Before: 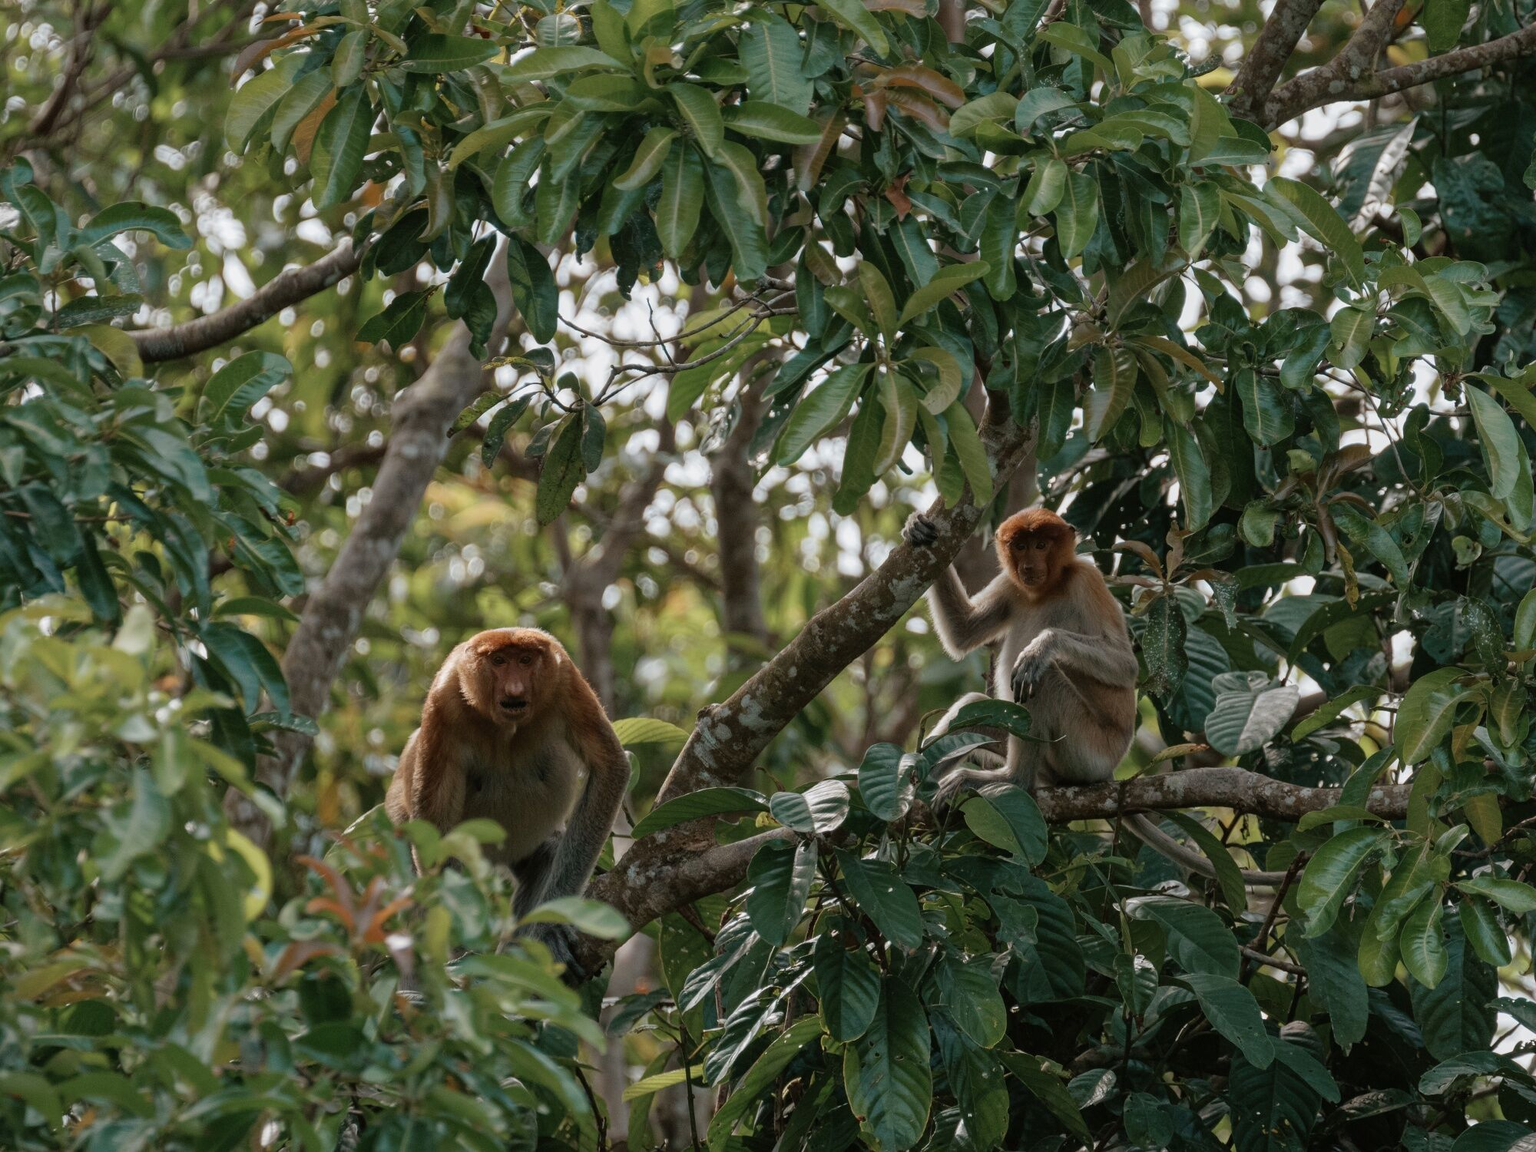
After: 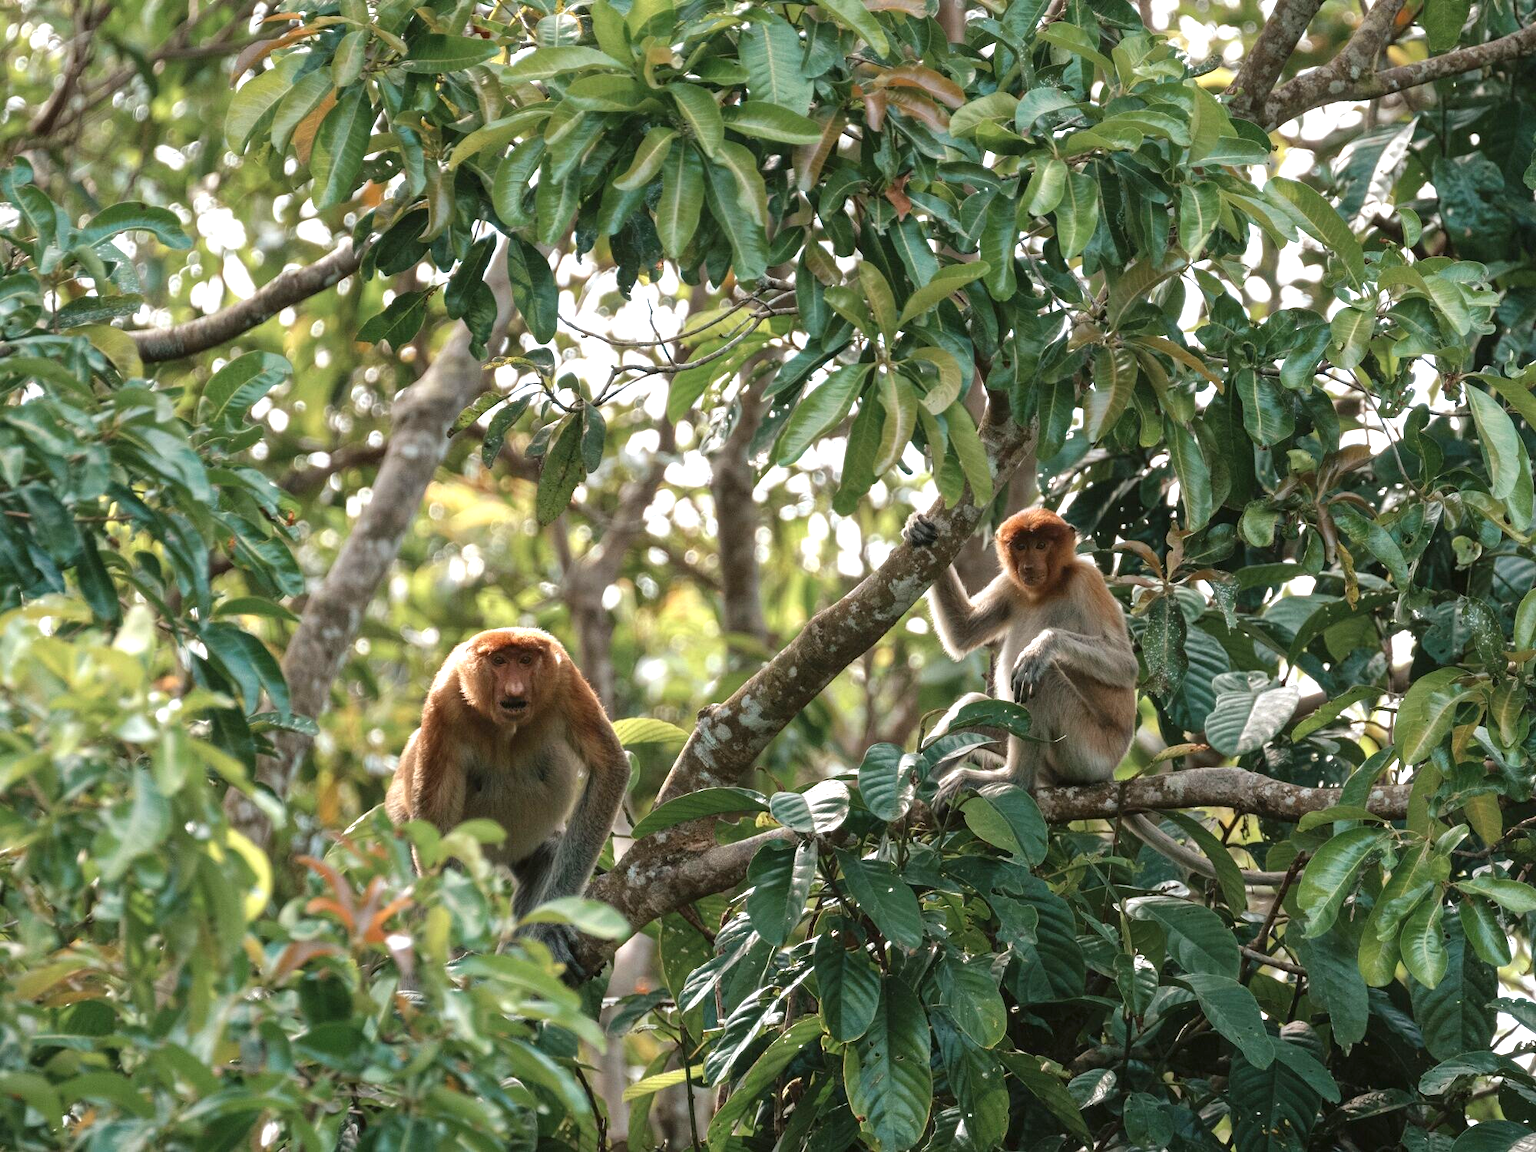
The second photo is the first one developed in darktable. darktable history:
exposure: black level correction 0, exposure 1.195 EV, compensate exposure bias true, compensate highlight preservation false
tone equalizer: edges refinement/feathering 500, mask exposure compensation -1.57 EV, preserve details no
